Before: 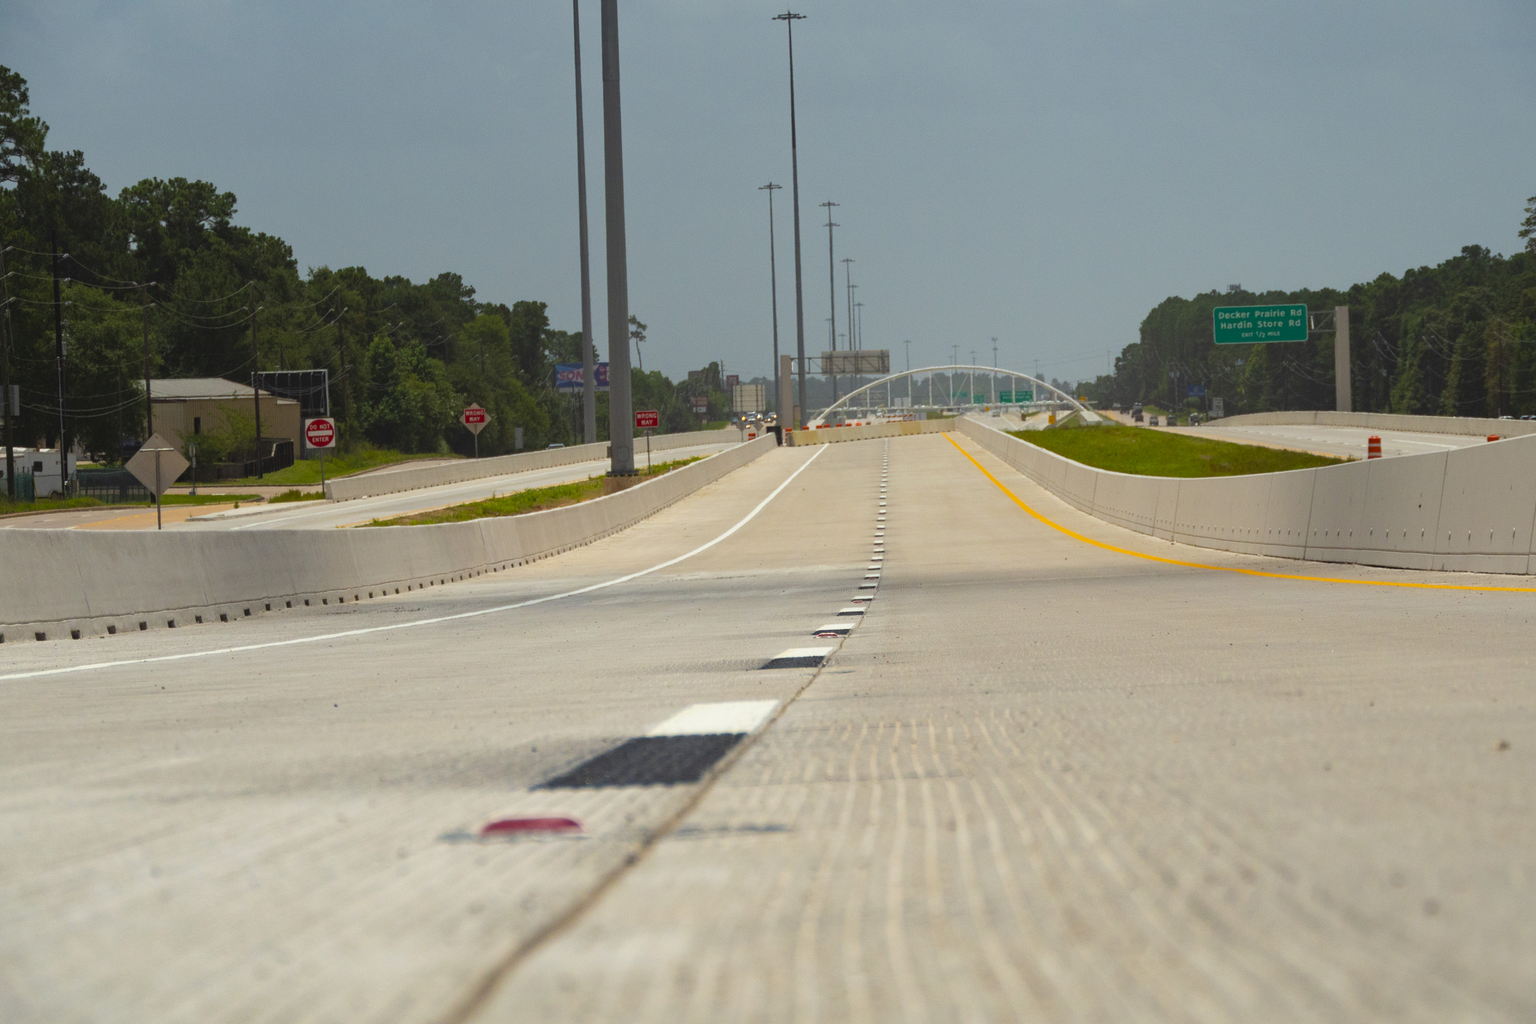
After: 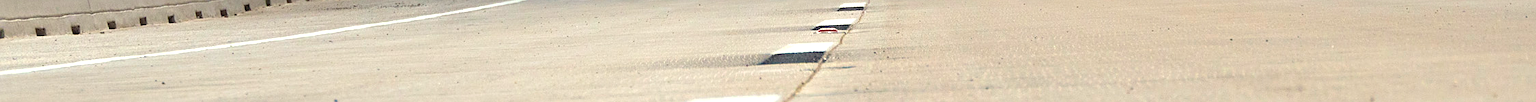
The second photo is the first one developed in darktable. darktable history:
sharpen: on, module defaults
exposure: exposure 0.6 EV, compensate highlight preservation false
shadows and highlights: shadows 25, highlights -25
crop and rotate: top 59.084%, bottom 30.916%
